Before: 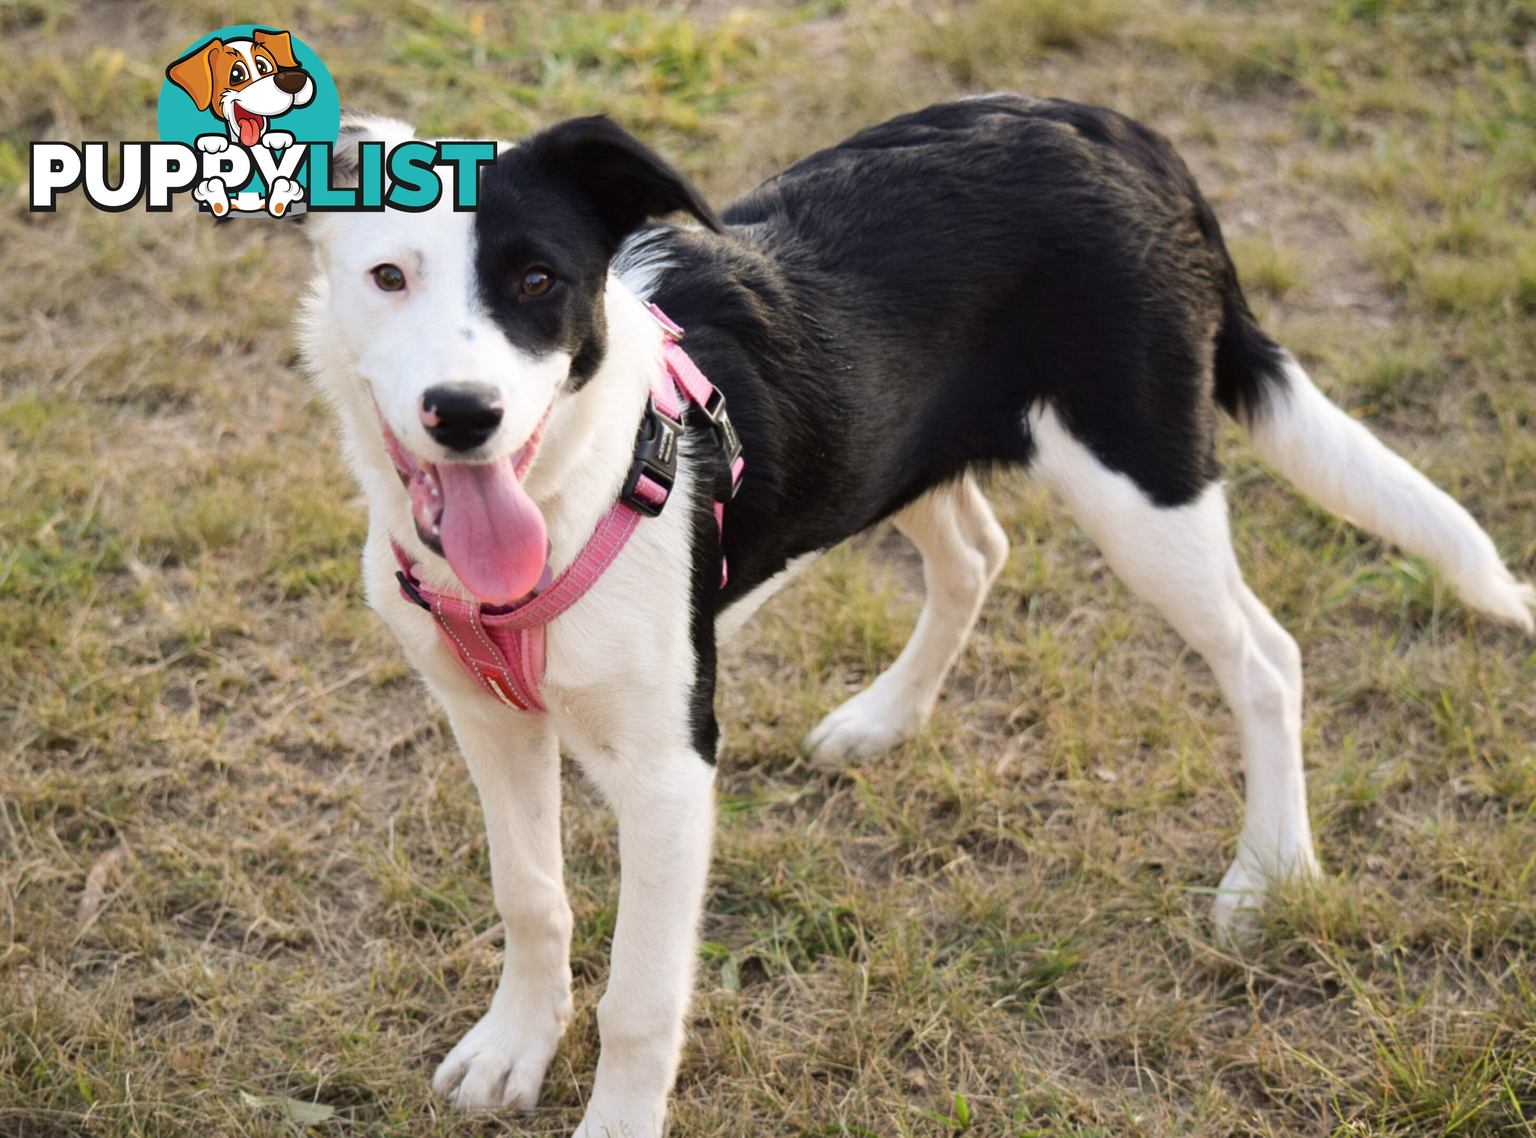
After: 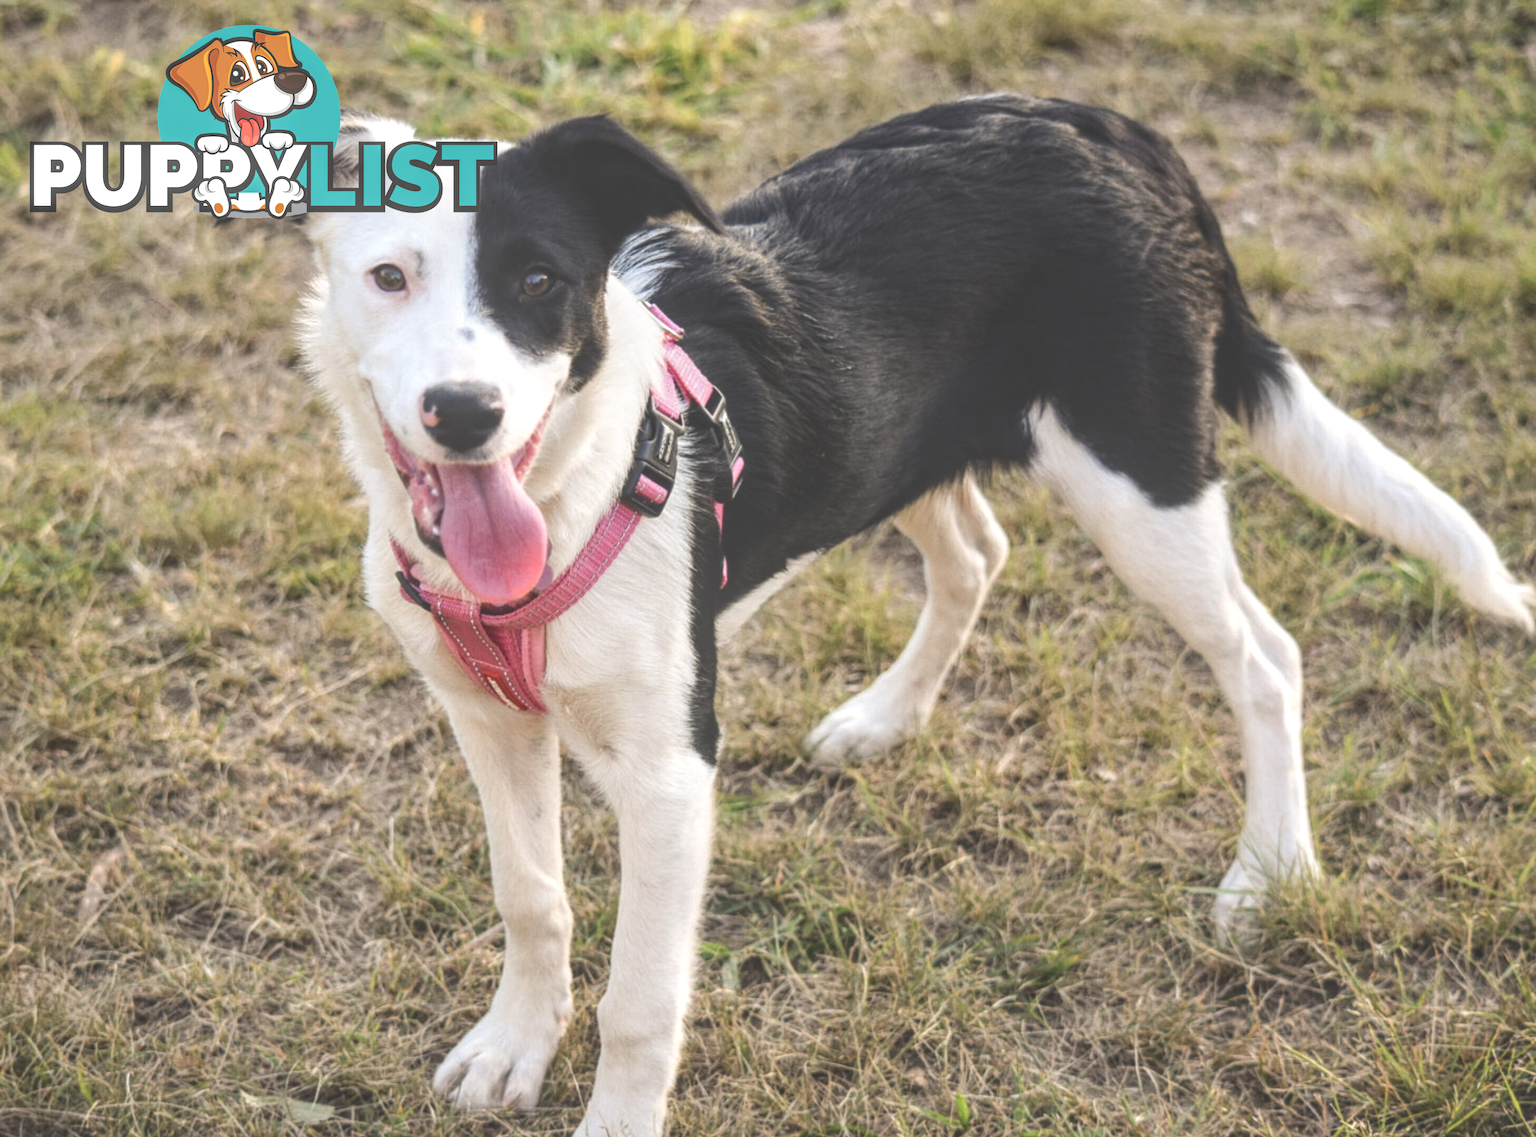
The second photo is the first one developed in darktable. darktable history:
exposure: black level correction -0.04, exposure 0.063 EV, compensate exposure bias true, compensate highlight preservation false
local contrast: highlights 76%, shadows 55%, detail 177%, midtone range 0.214
